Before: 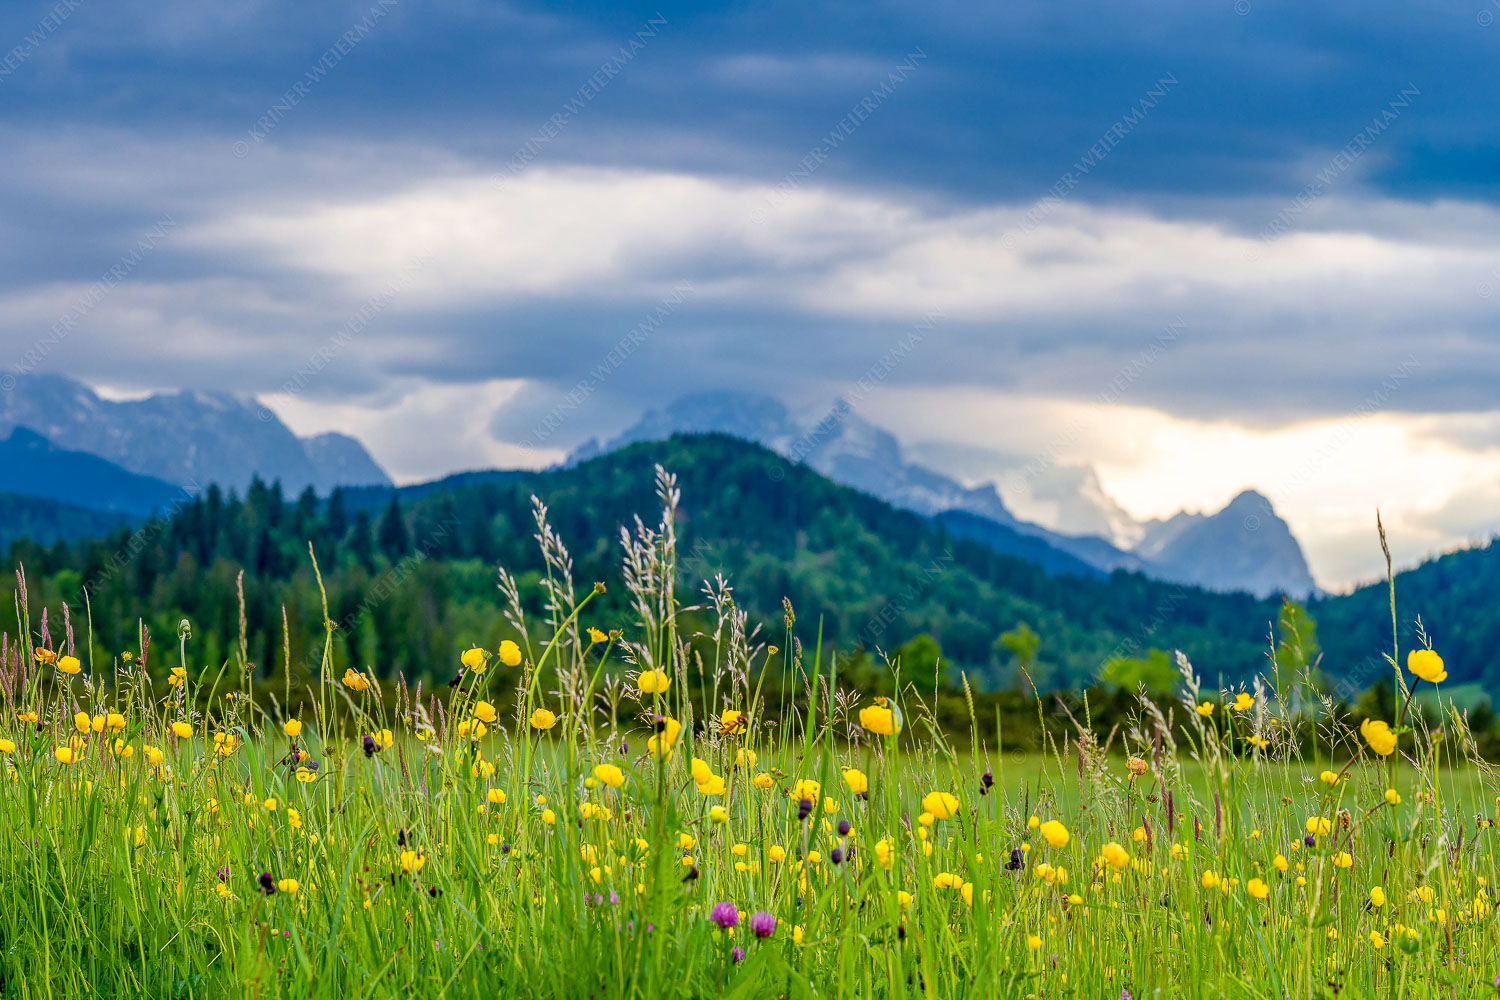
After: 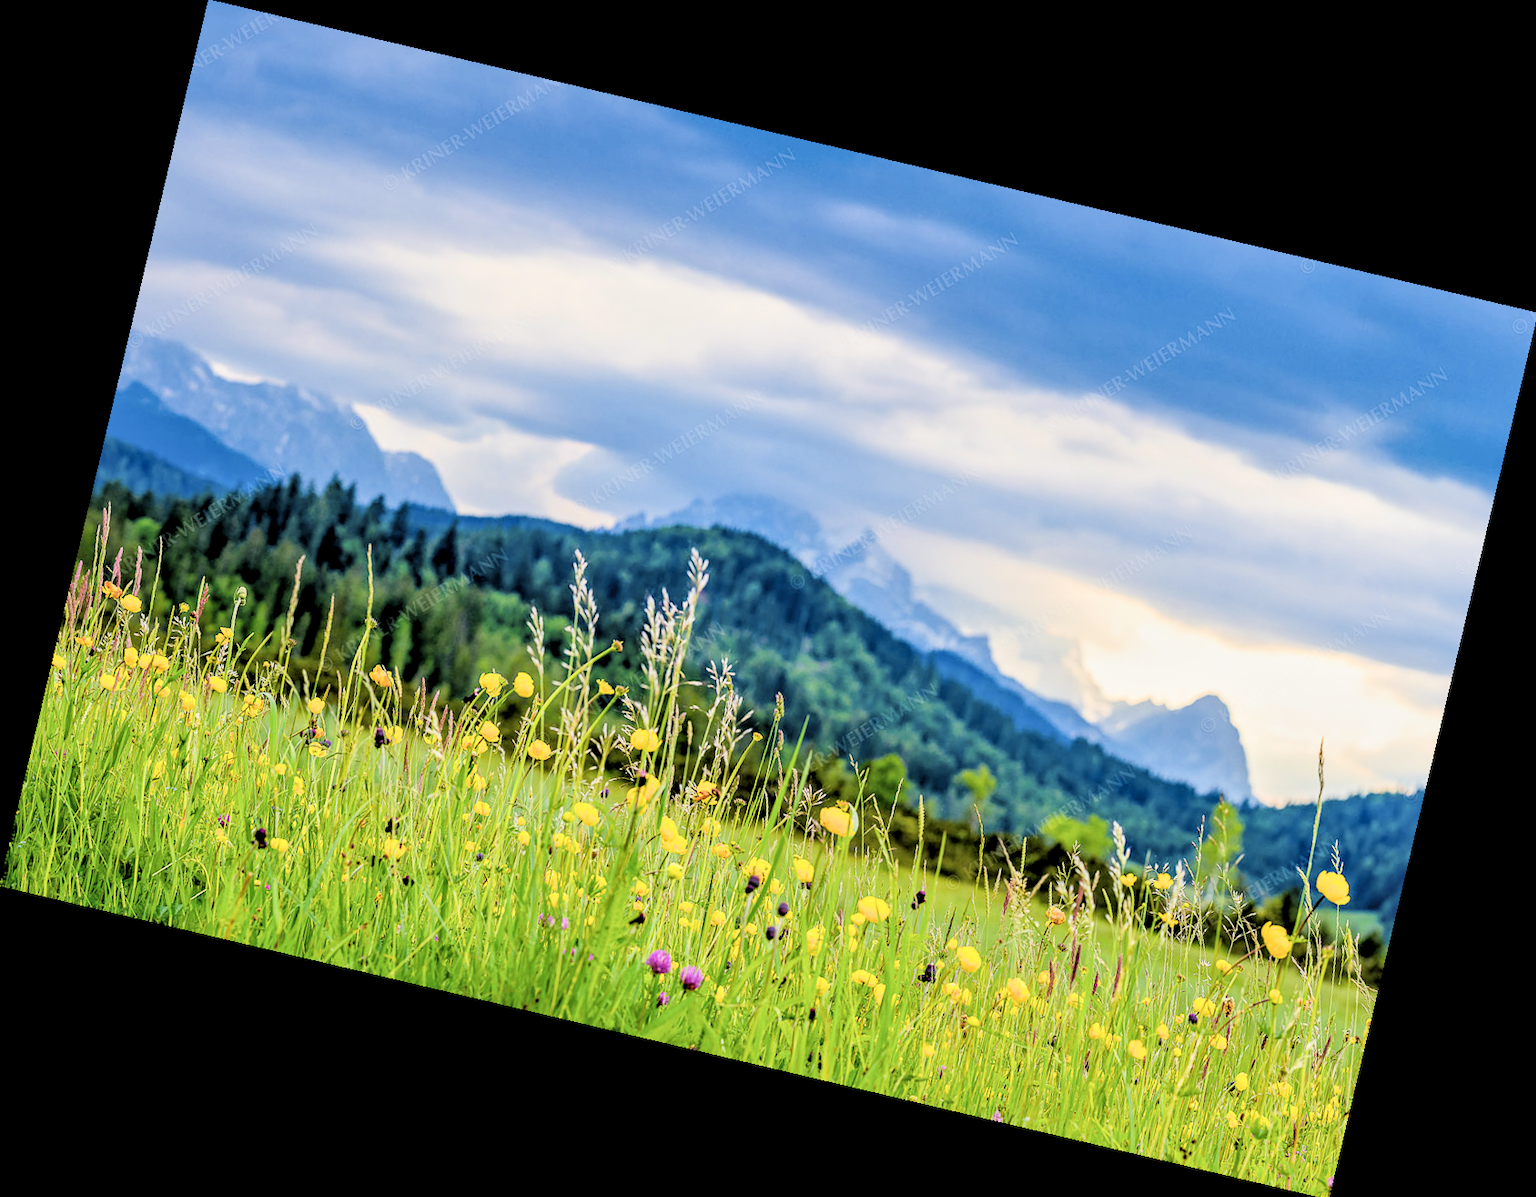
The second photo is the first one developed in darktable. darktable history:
levels: levels [0.116, 0.574, 1]
rotate and perspective: rotation 13.27°, automatic cropping off
tone curve: curves: ch0 [(0, 0.01) (0.058, 0.039) (0.159, 0.117) (0.282, 0.327) (0.45, 0.534) (0.676, 0.751) (0.89, 0.919) (1, 1)]; ch1 [(0, 0) (0.094, 0.081) (0.285, 0.299) (0.385, 0.403) (0.447, 0.455) (0.495, 0.496) (0.544, 0.552) (0.589, 0.612) (0.722, 0.728) (1, 1)]; ch2 [(0, 0) (0.257, 0.217) (0.43, 0.421) (0.498, 0.507) (0.531, 0.544) (0.56, 0.579) (0.625, 0.642) (1, 1)], color space Lab, independent channels, preserve colors none
local contrast: mode bilateral grid, contrast 30, coarseness 25, midtone range 0.2
exposure: black level correction 0, exposure 1.1 EV, compensate exposure bias true, compensate highlight preservation false
filmic rgb: black relative exposure -7.65 EV, white relative exposure 4.56 EV, hardness 3.61
